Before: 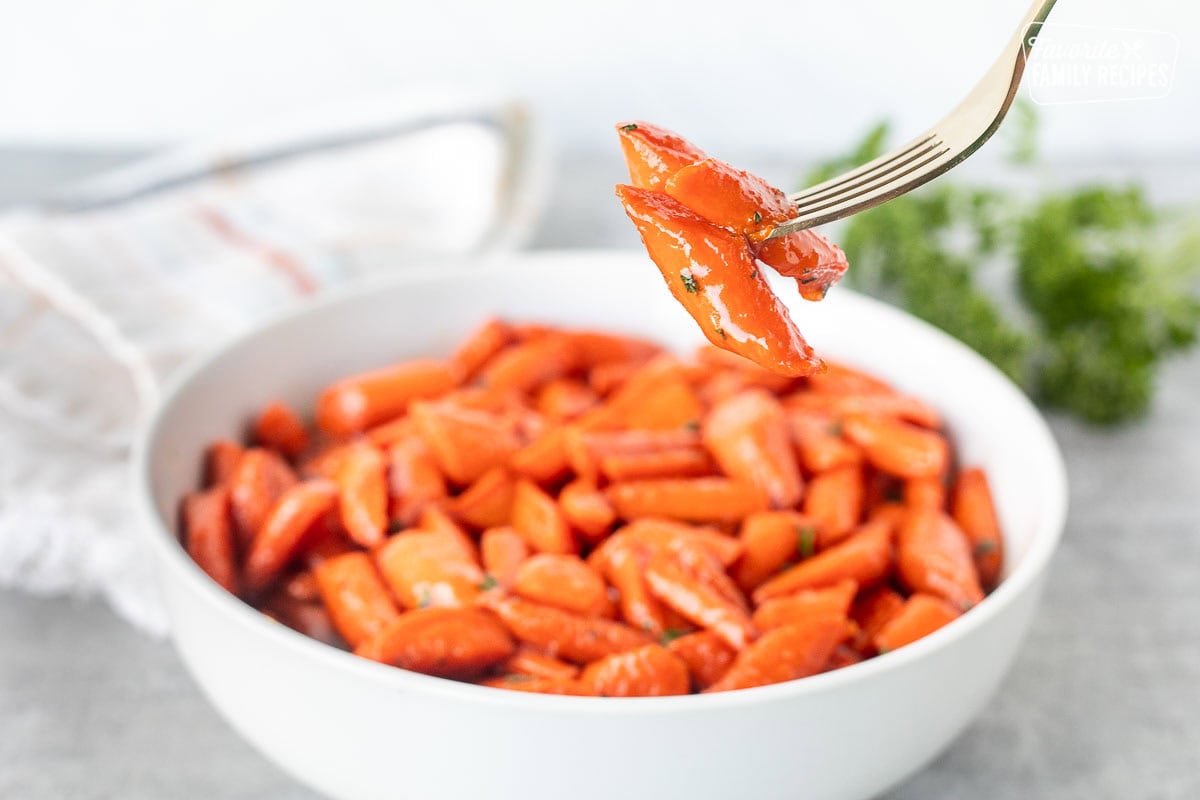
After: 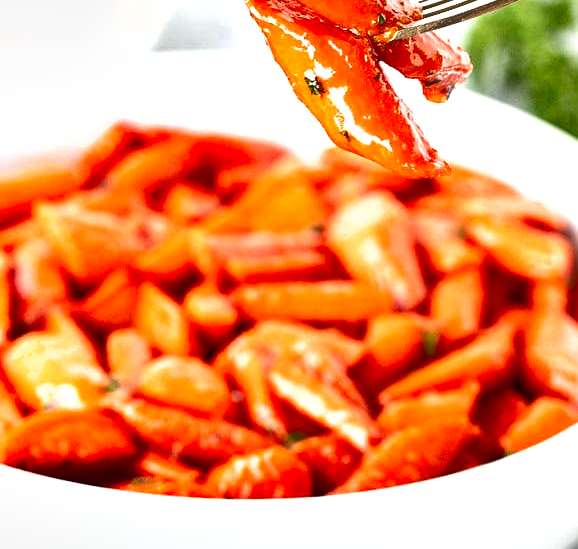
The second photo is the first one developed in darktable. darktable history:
crop: left 31.347%, top 24.805%, right 20.412%, bottom 6.482%
shadows and highlights: shadows 12.54, white point adjustment 1.11, soften with gaussian
exposure: black level correction 0.012, exposure 0.698 EV, compensate exposure bias true, compensate highlight preservation false
